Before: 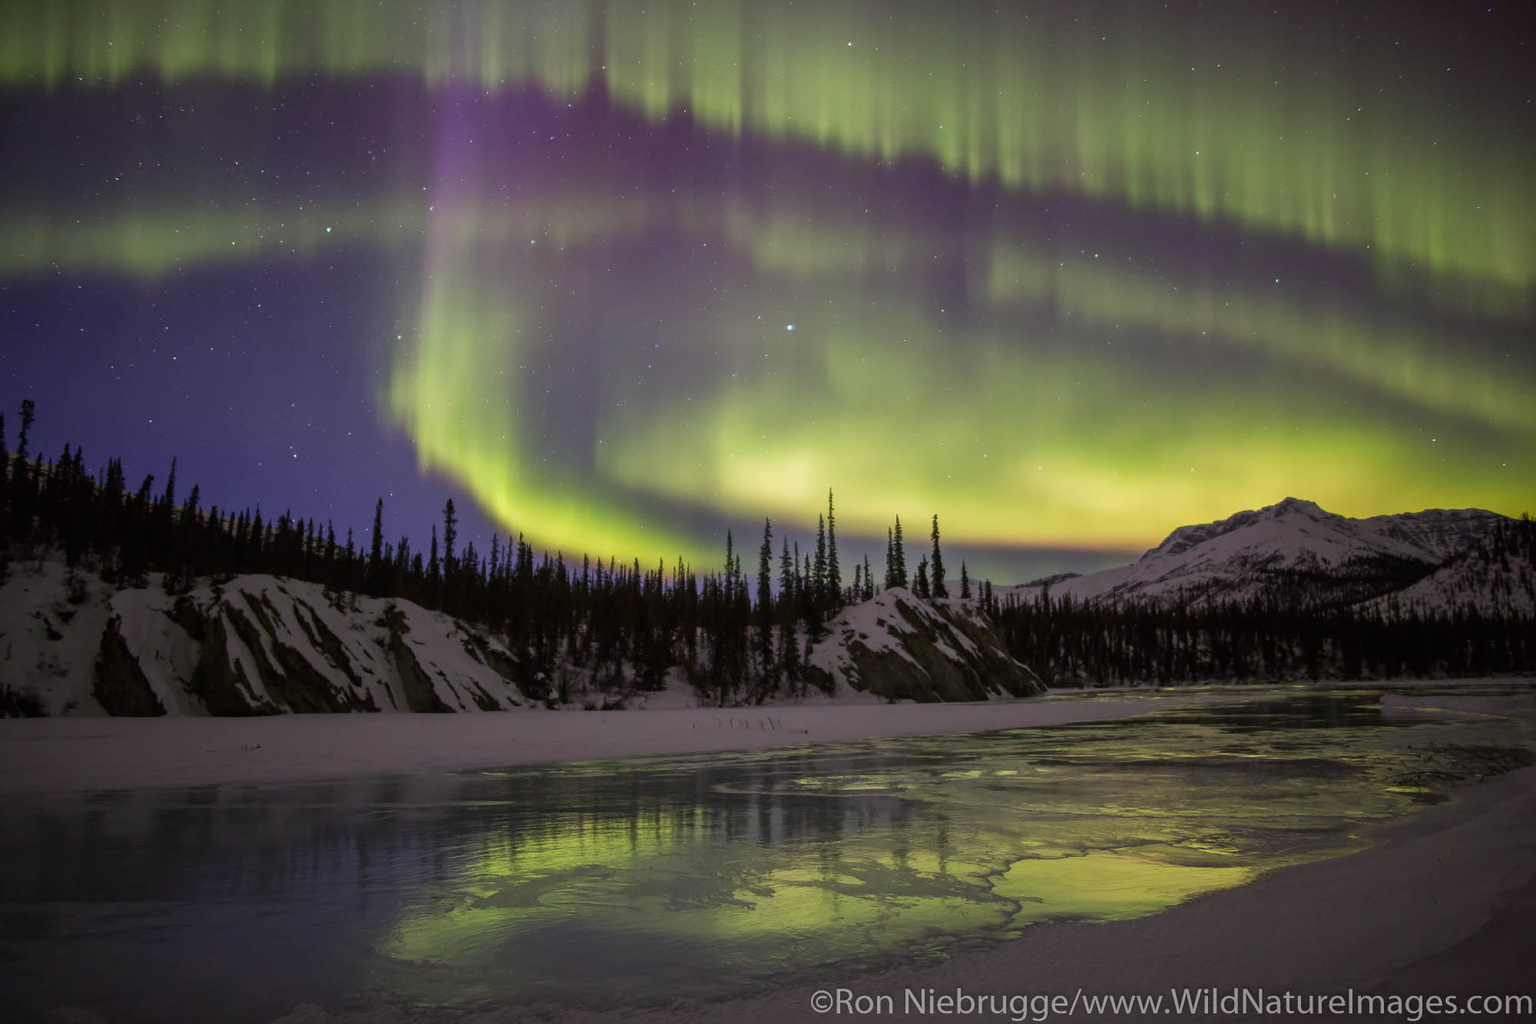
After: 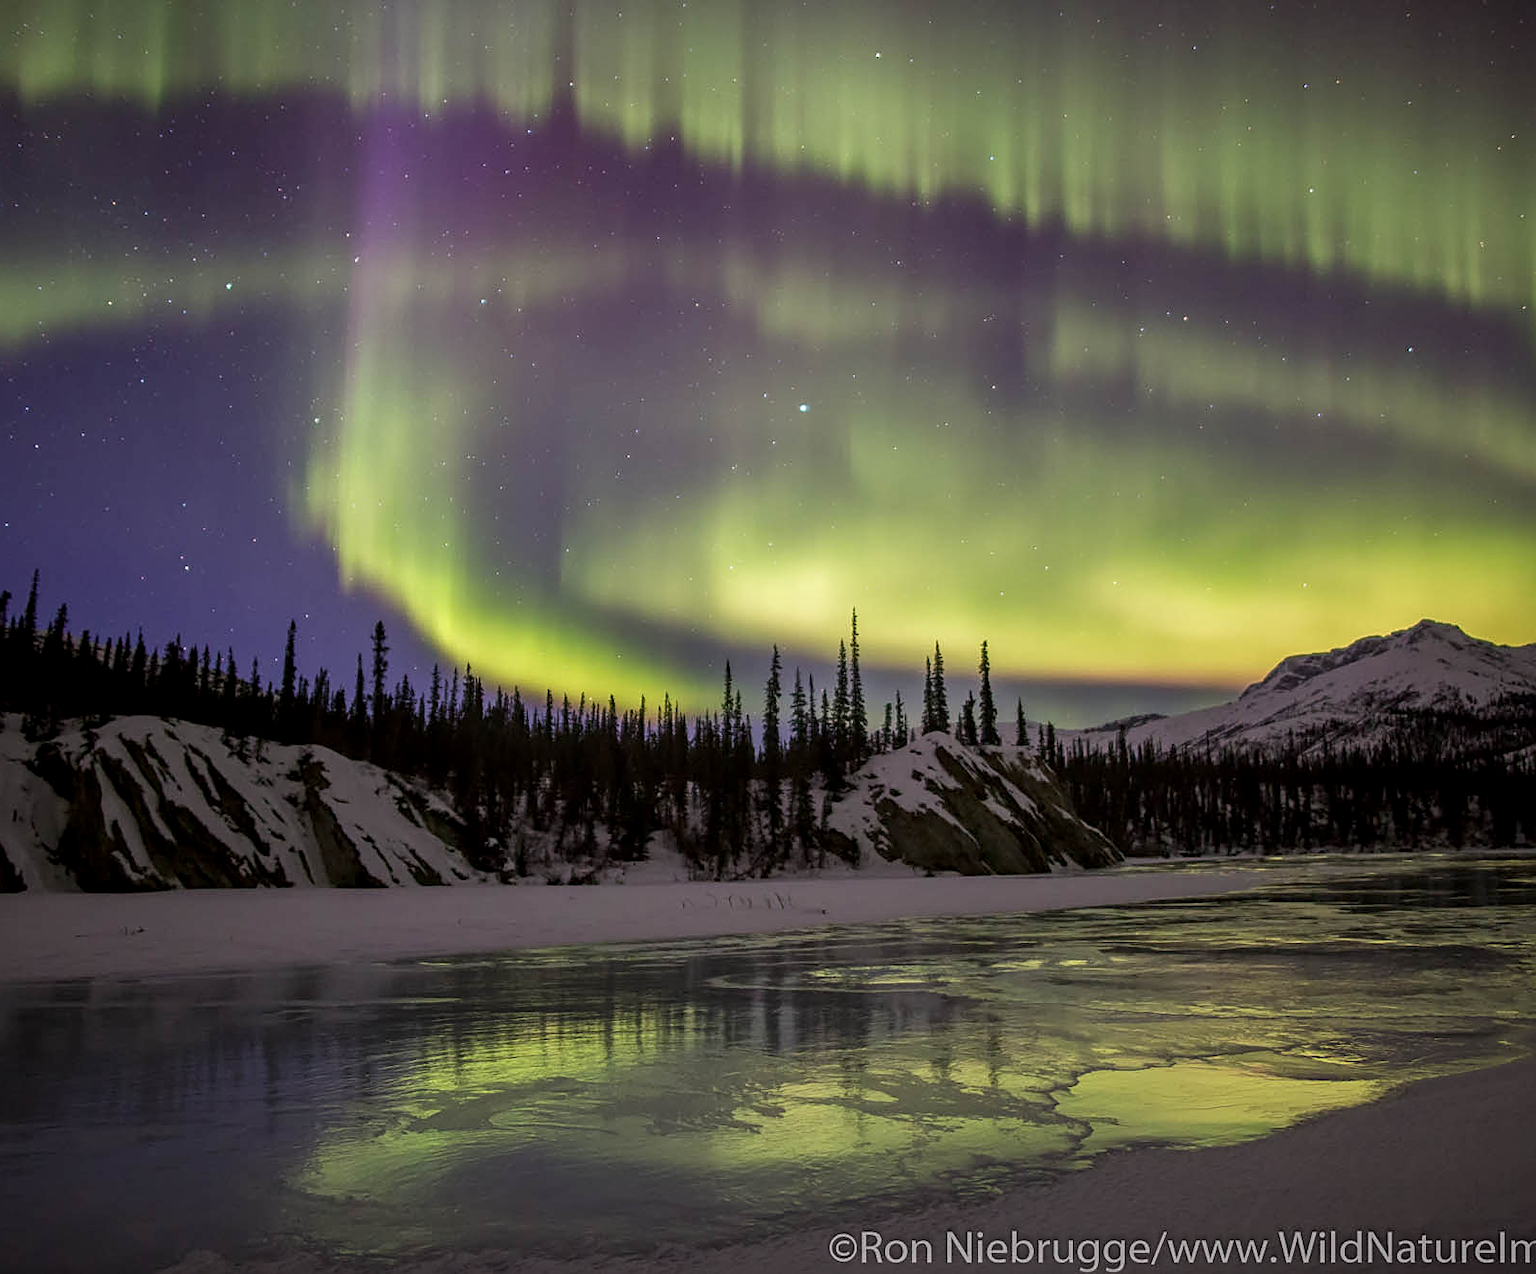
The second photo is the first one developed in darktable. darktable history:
local contrast: on, module defaults
crop and rotate: left 9.488%, right 10.225%
sharpen: on, module defaults
